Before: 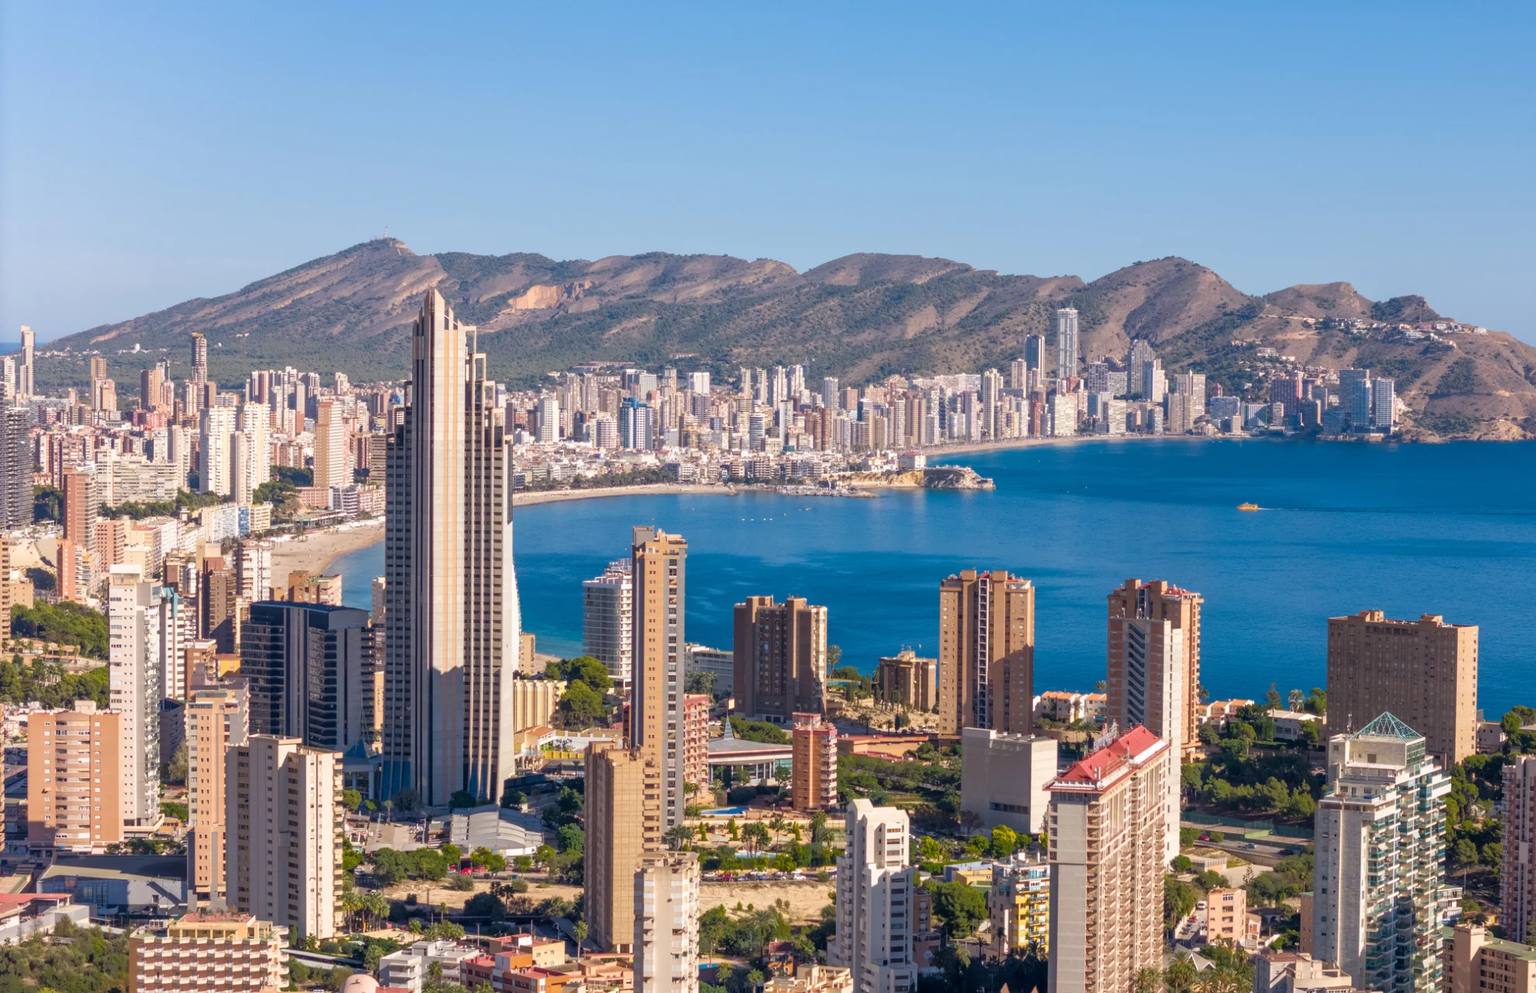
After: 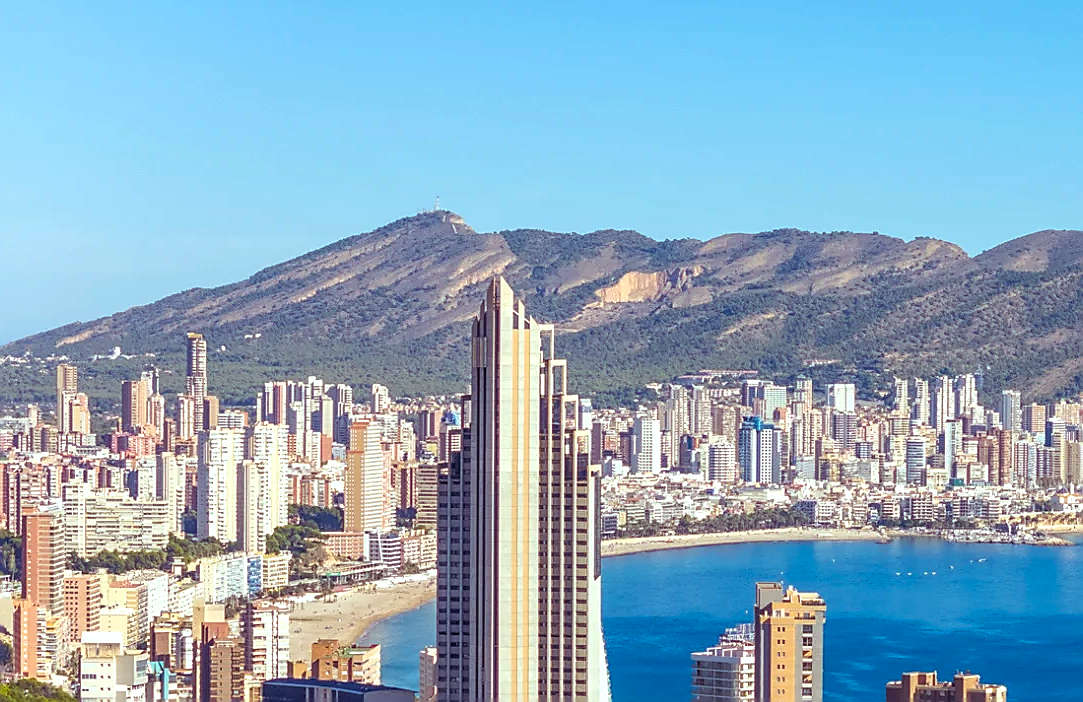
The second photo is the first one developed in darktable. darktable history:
crop and rotate: left 3.047%, top 7.509%, right 42.236%, bottom 37.598%
color balance rgb: shadows lift › luminance 0.49%, shadows lift › chroma 6.83%, shadows lift › hue 300.29°, power › hue 208.98°, highlights gain › luminance 20.24%, highlights gain › chroma 2.73%, highlights gain › hue 173.85°, perceptual saturation grading › global saturation 18.05%
local contrast: detail 115%
sharpen: radius 1.4, amount 1.25, threshold 0.7
